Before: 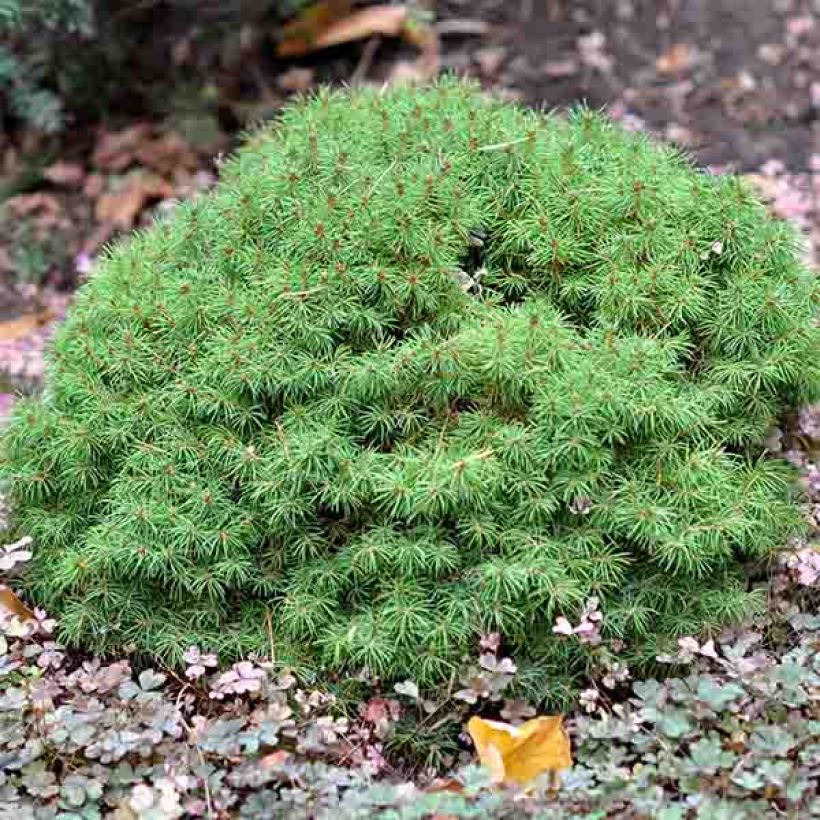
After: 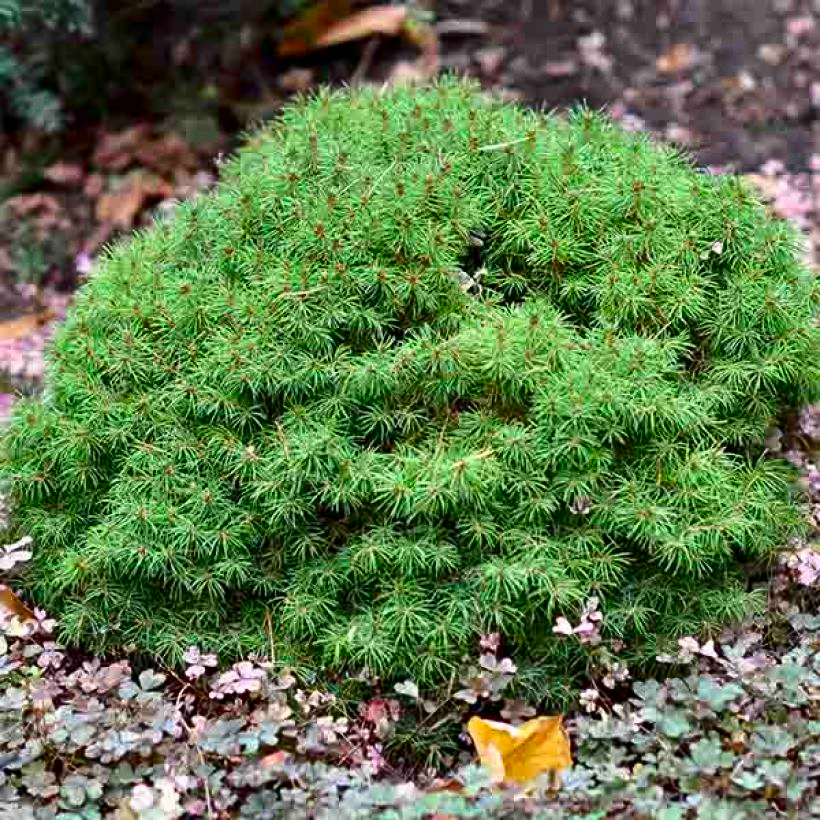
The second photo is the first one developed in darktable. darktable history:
contrast brightness saturation: contrast 0.119, brightness -0.124, saturation 0.201
